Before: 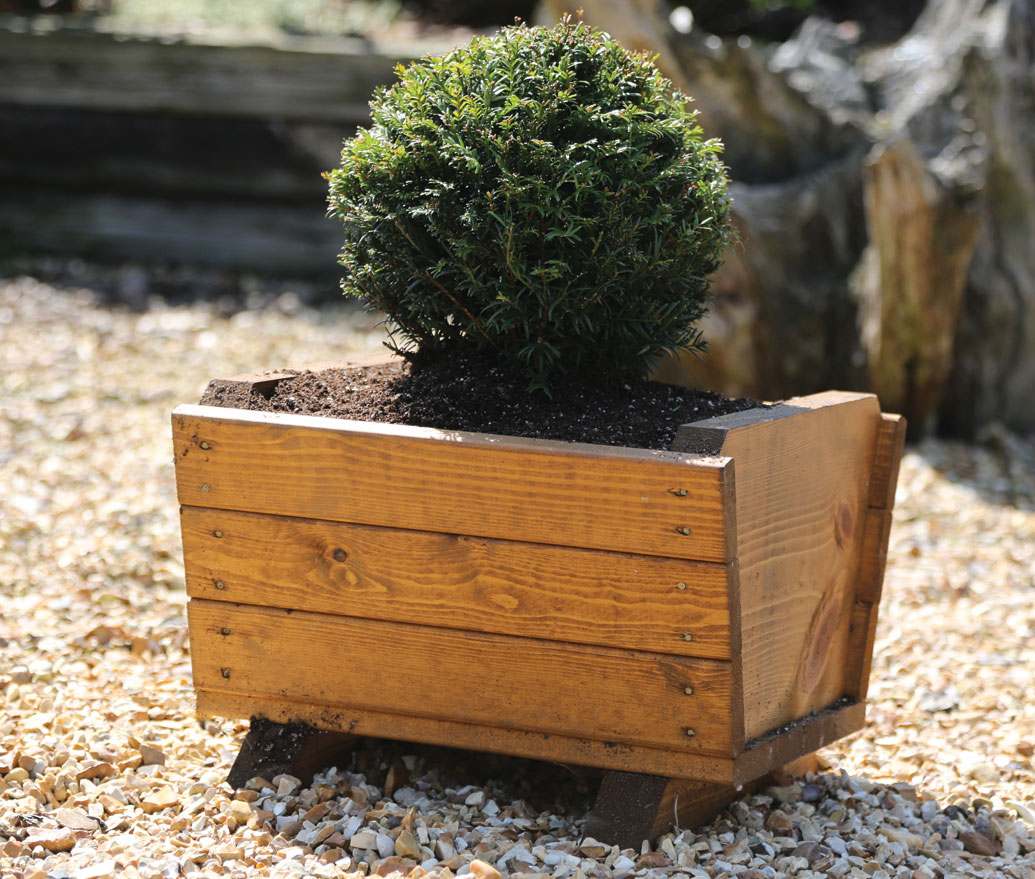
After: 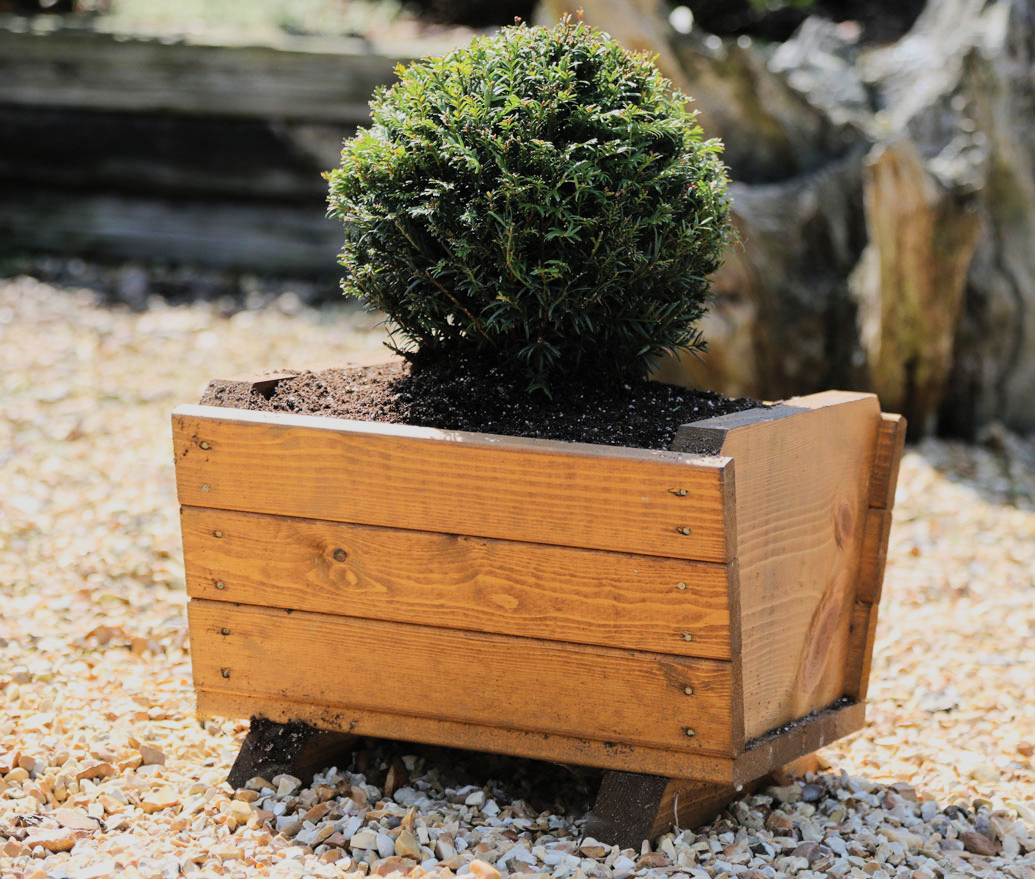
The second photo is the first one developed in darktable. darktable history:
contrast brightness saturation: contrast 0.197, brightness 0.157, saturation 0.221
filmic rgb: black relative exposure -6.61 EV, white relative exposure 4.72 EV, hardness 3.15, contrast 0.811
